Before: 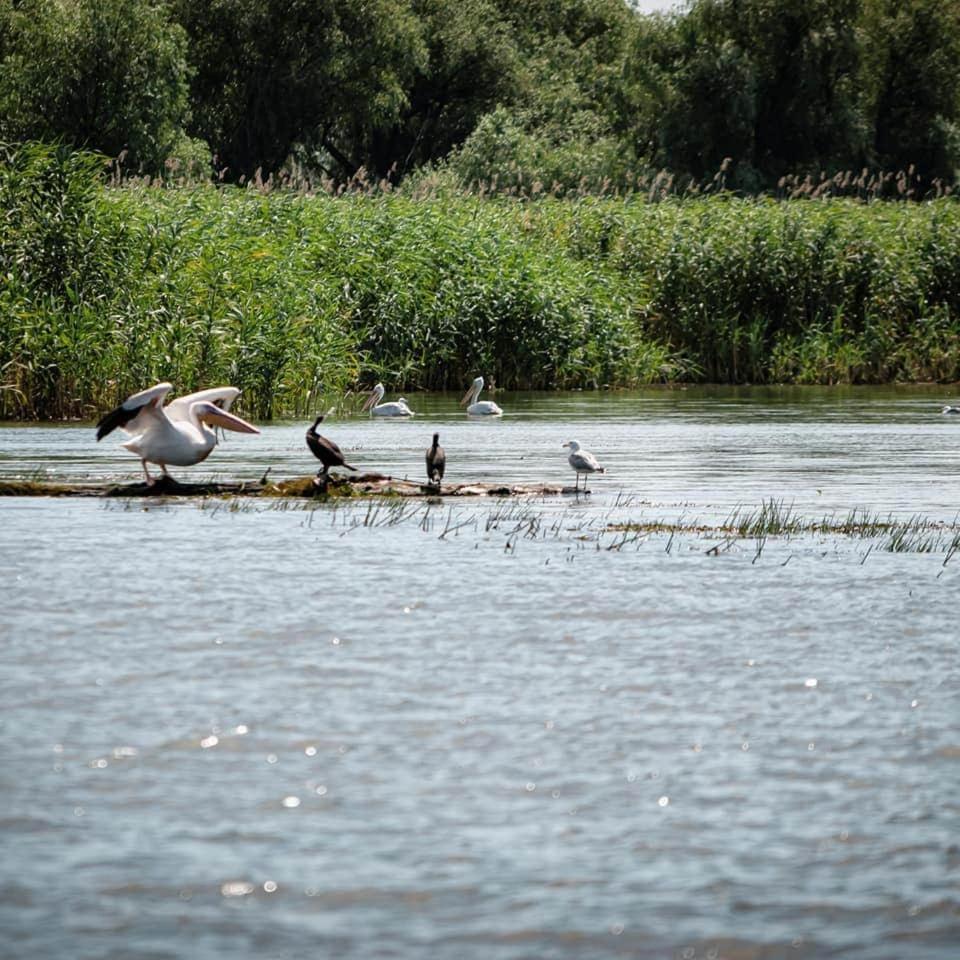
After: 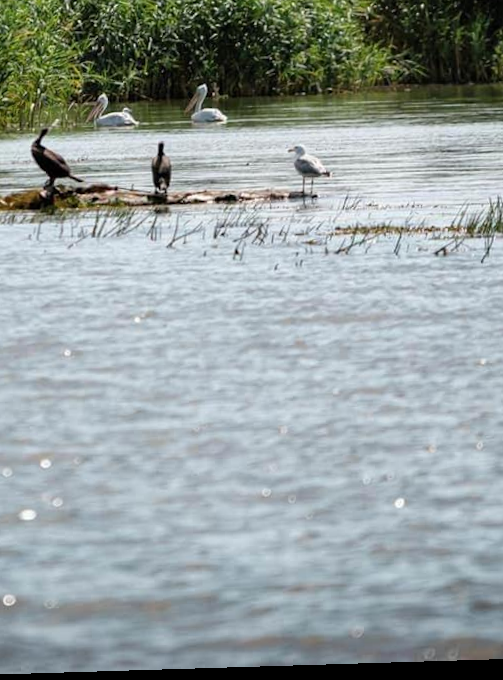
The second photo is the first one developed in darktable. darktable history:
crop and rotate: left 29.237%, top 31.152%, right 19.807%
rotate and perspective: rotation -1.75°, automatic cropping off
